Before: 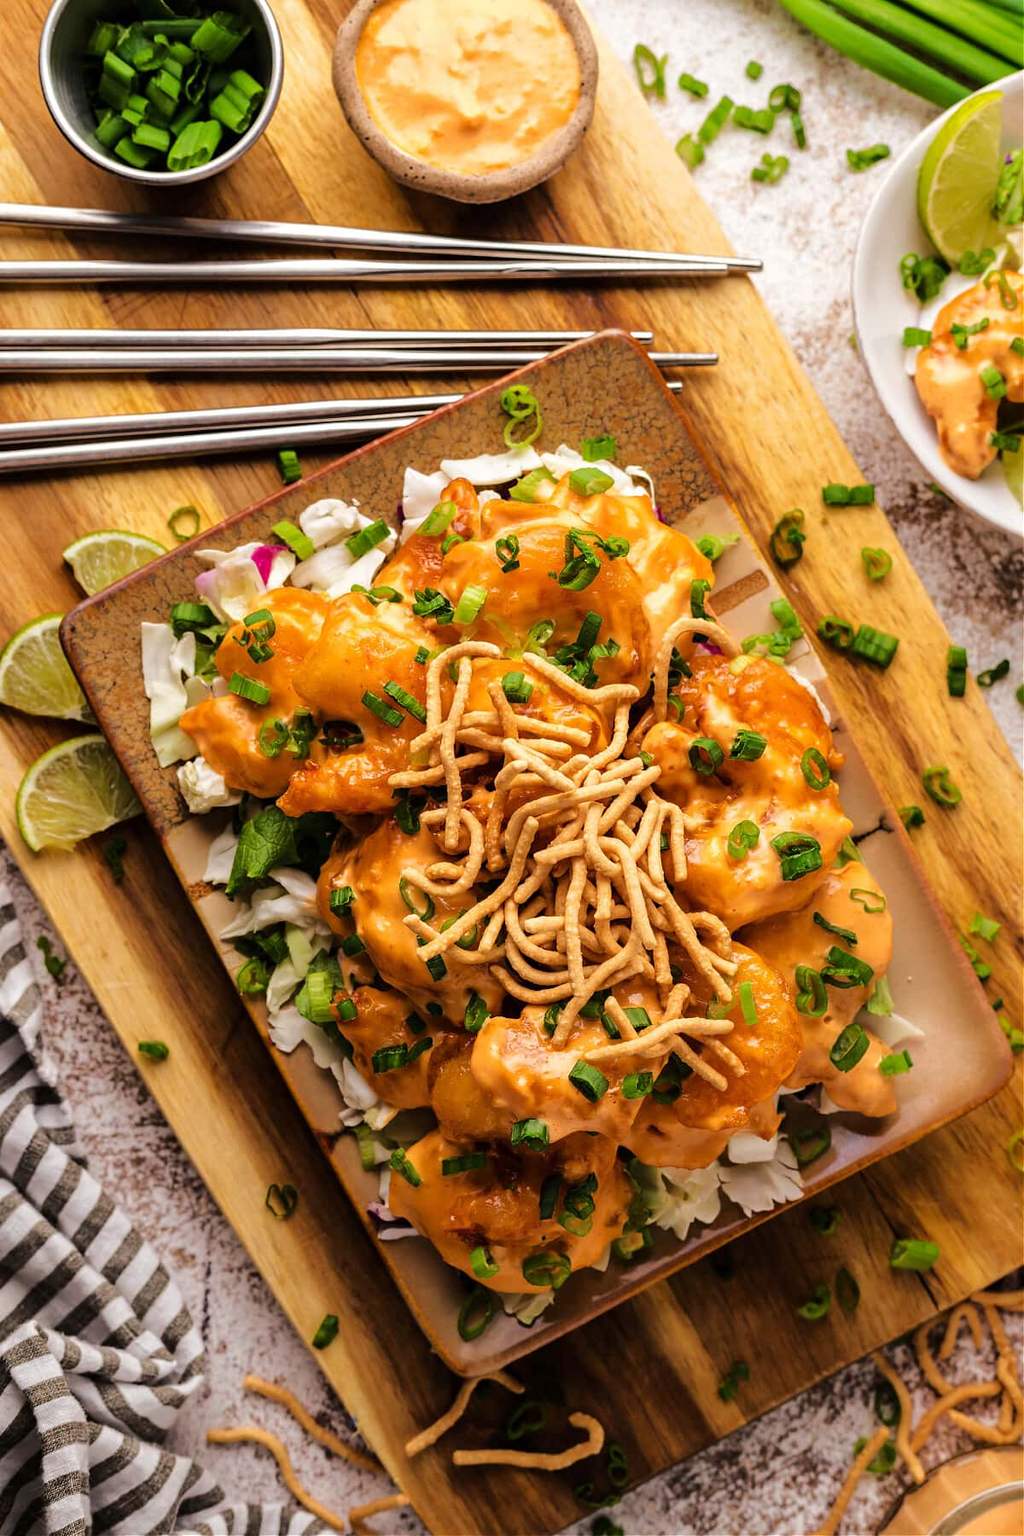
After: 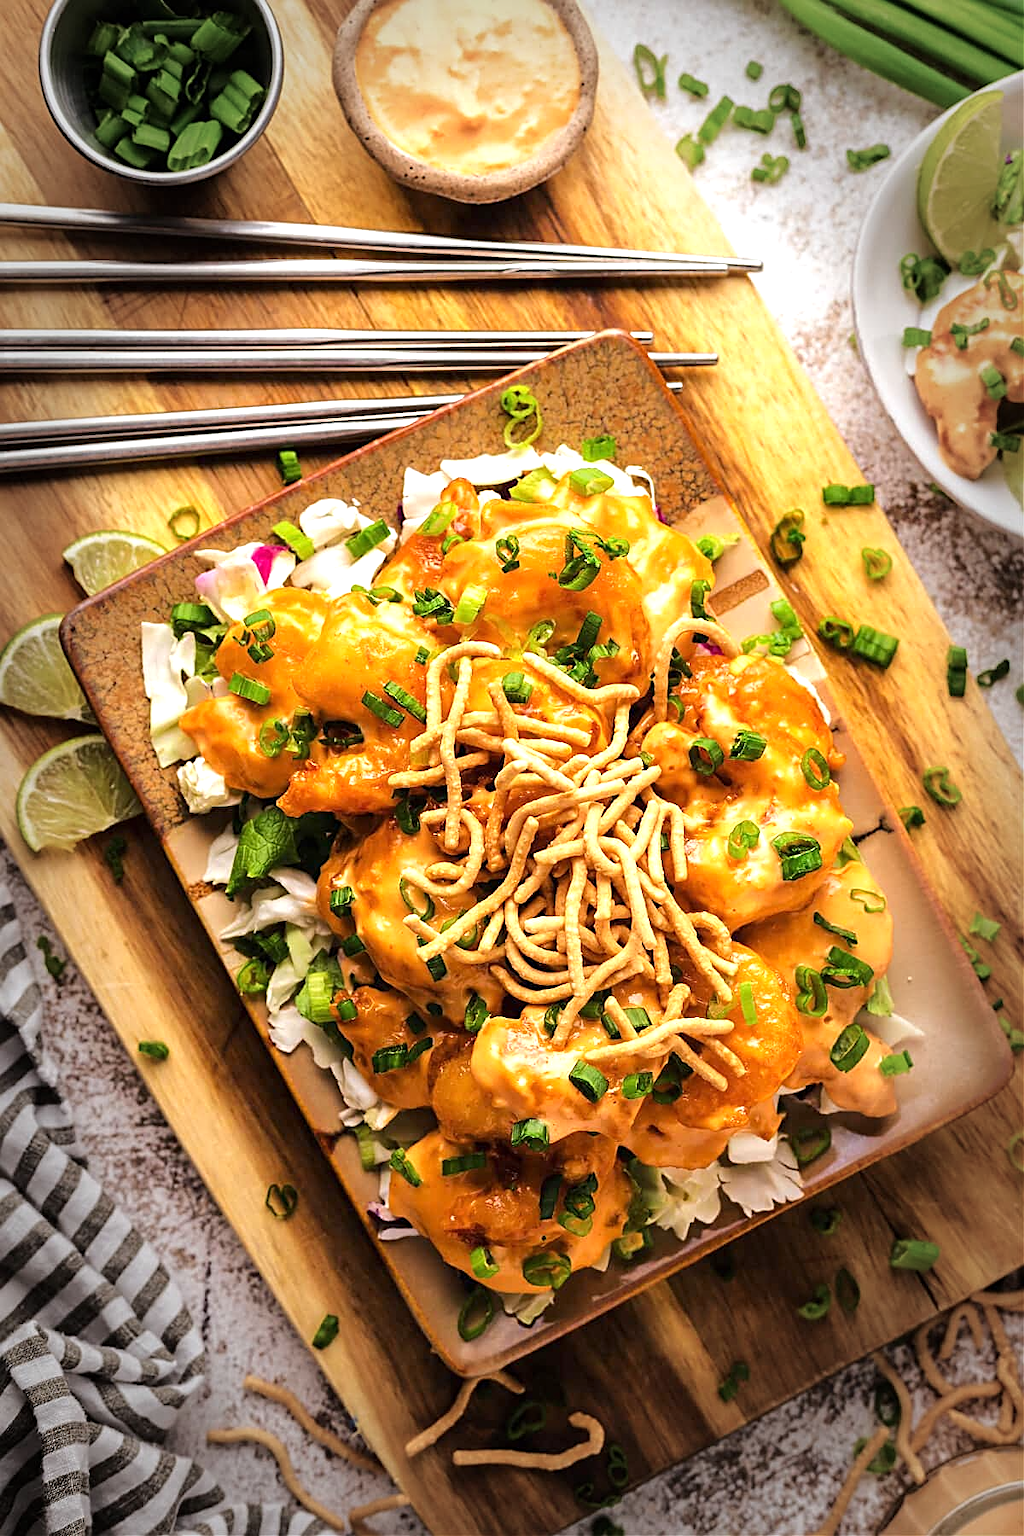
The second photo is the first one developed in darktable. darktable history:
vignetting: fall-off start 66.7%, fall-off radius 39.74%, brightness -0.576, saturation -0.258, automatic ratio true, width/height ratio 0.671, dithering 16-bit output
white balance: red 0.988, blue 1.017
exposure: black level correction 0, exposure 0.7 EV, compensate exposure bias true, compensate highlight preservation false
sharpen: on, module defaults
